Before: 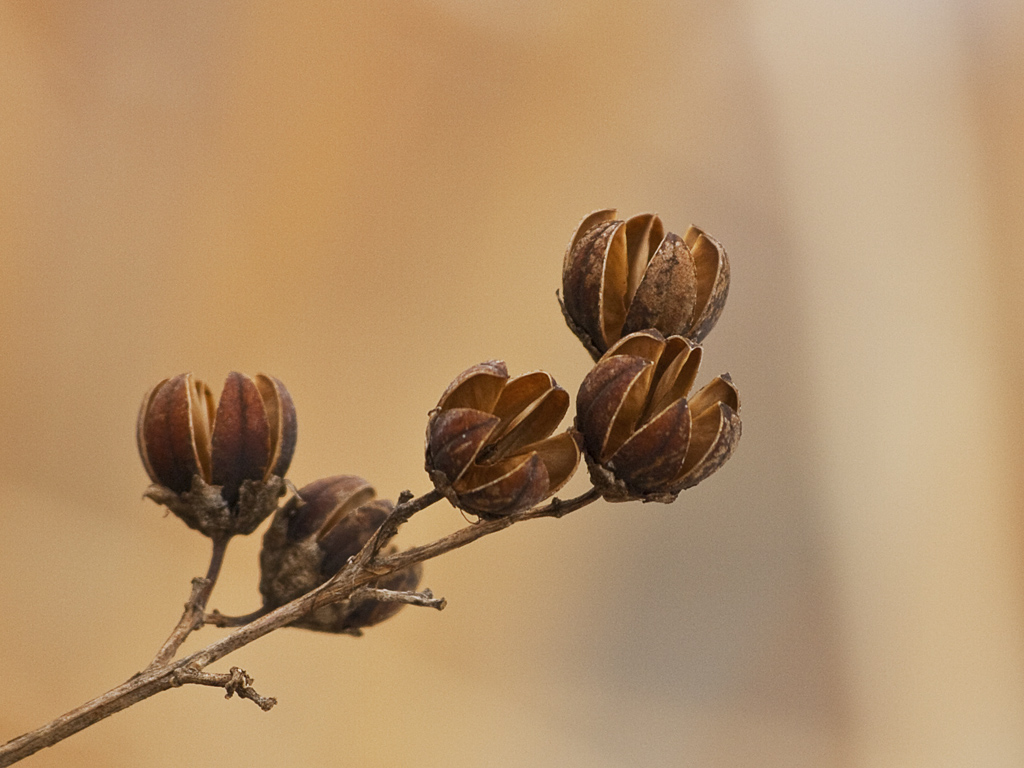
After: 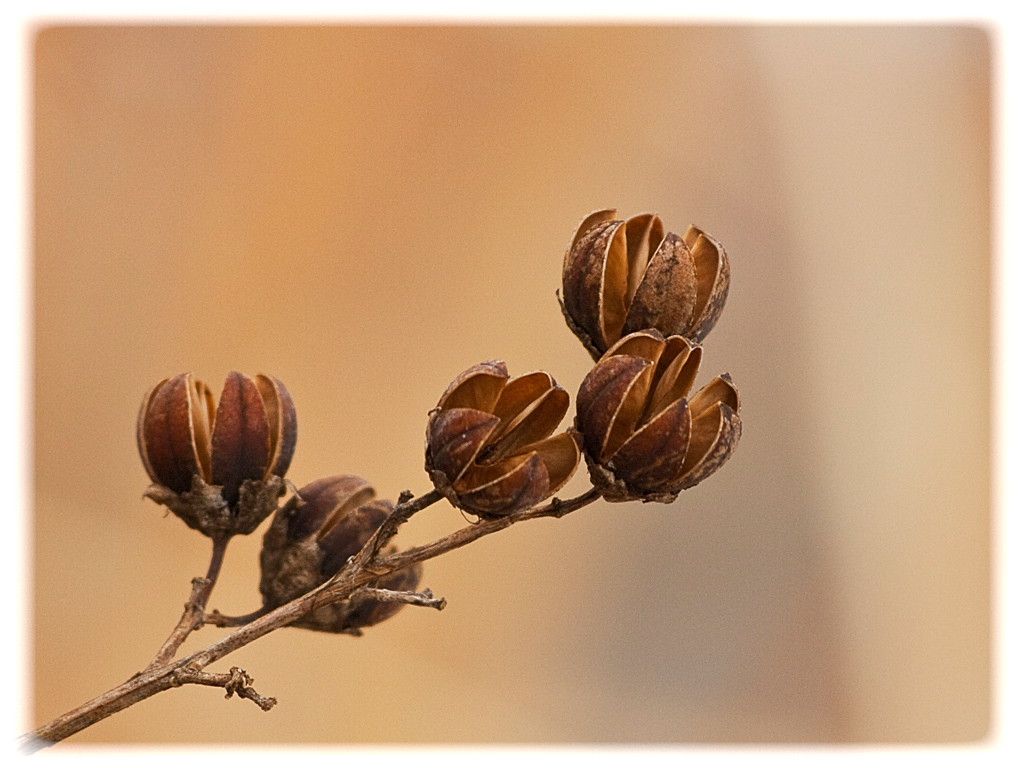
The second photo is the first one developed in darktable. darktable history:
sharpen: amount 0.2
contrast brightness saturation: saturation -0.04
vignetting: fall-off start 93%, fall-off radius 5%, brightness 1, saturation -0.49, automatic ratio true, width/height ratio 1.332, shape 0.04, unbound false
white balance: emerald 1
